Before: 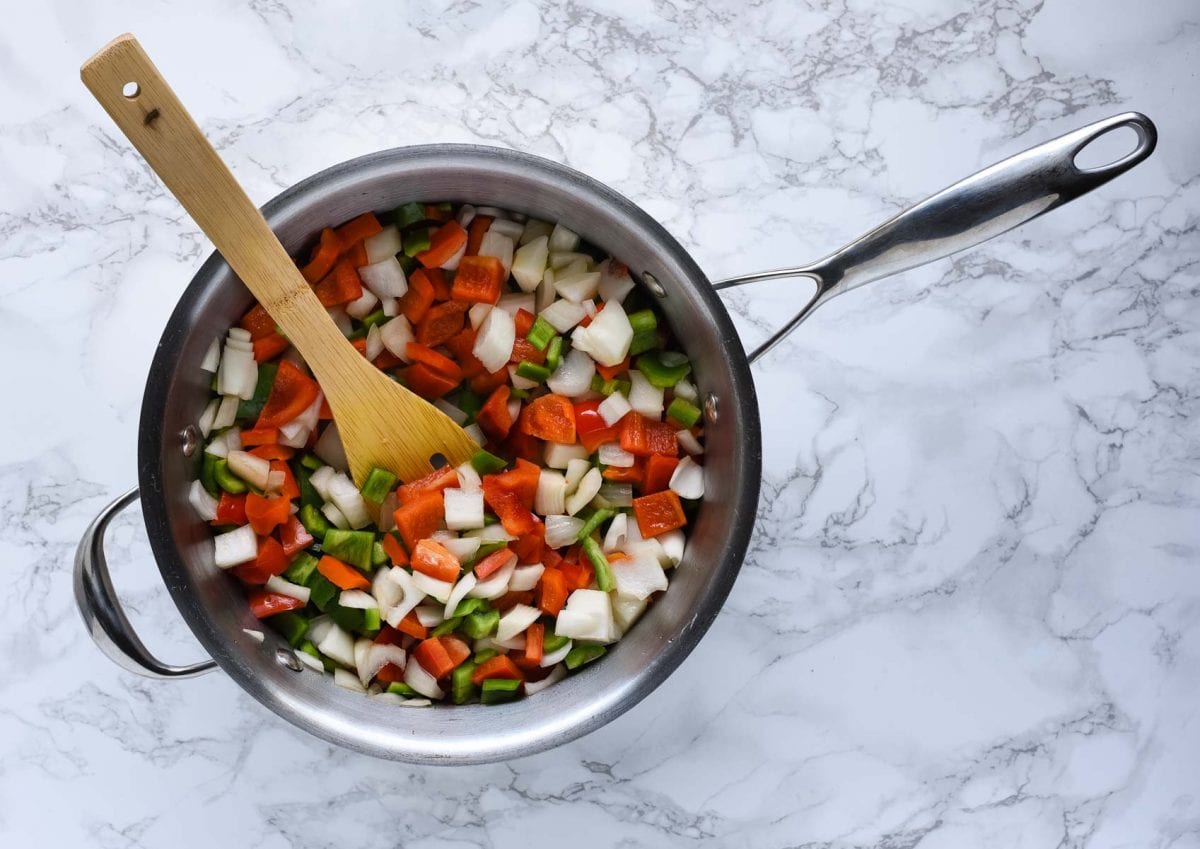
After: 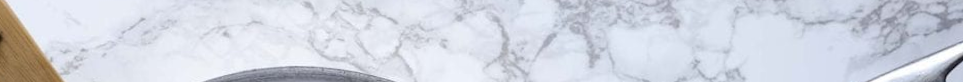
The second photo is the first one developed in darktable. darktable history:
rotate and perspective: rotation 0.074°, lens shift (vertical) 0.096, lens shift (horizontal) -0.041, crop left 0.043, crop right 0.952, crop top 0.024, crop bottom 0.979
crop and rotate: left 9.644%, top 9.491%, right 6.021%, bottom 80.509%
